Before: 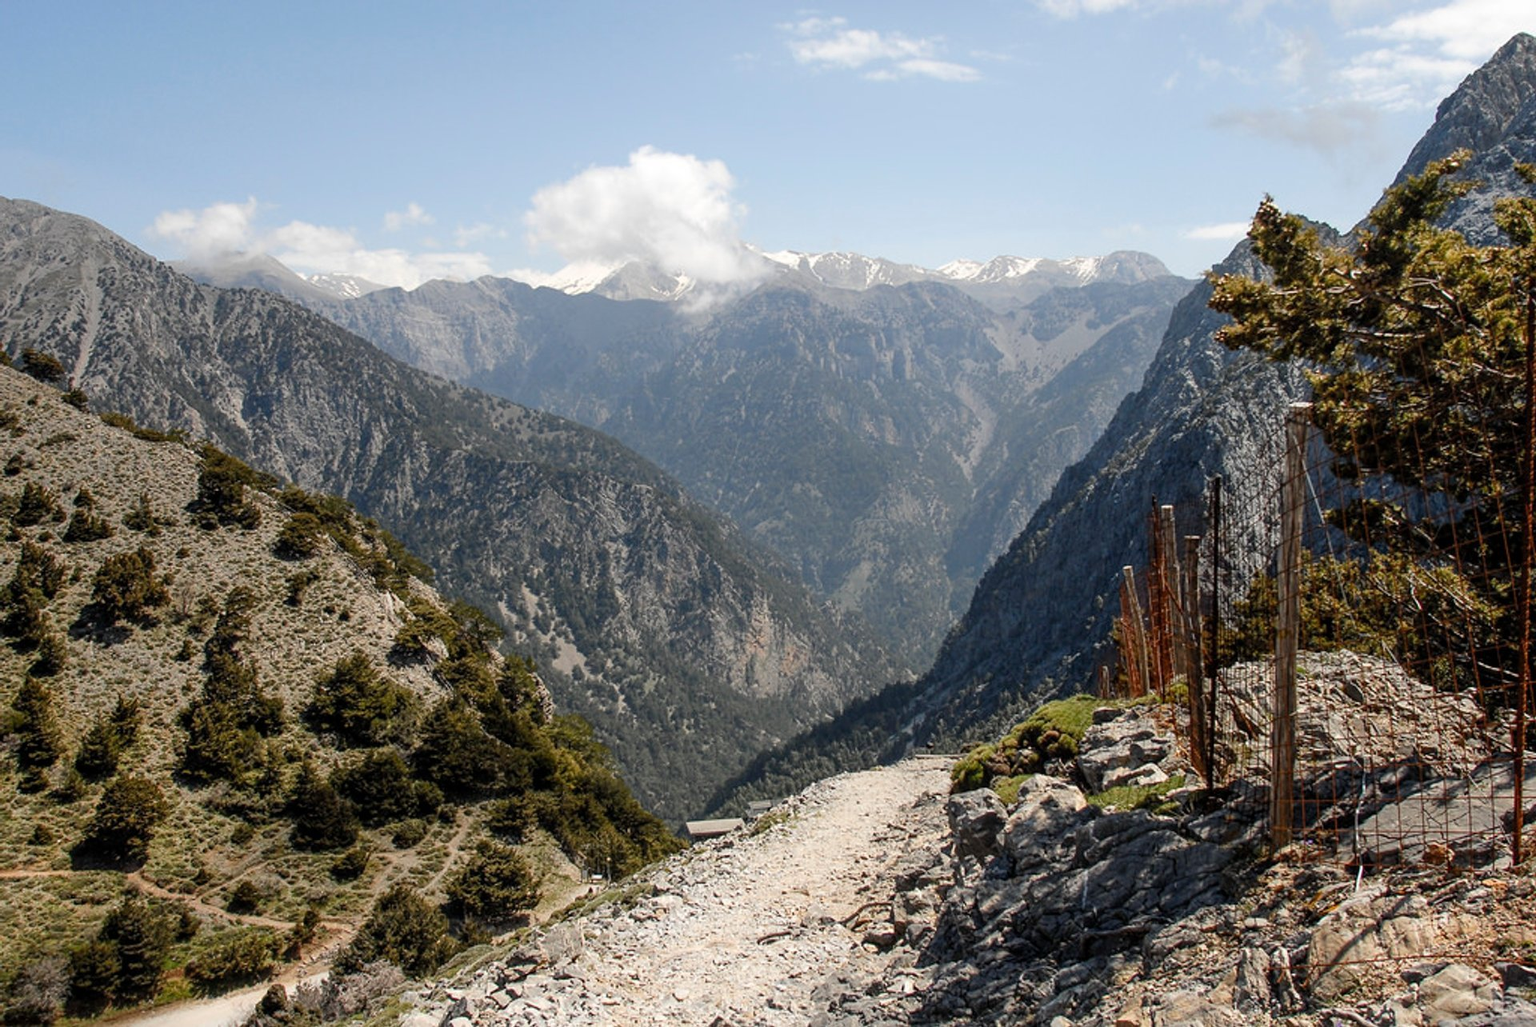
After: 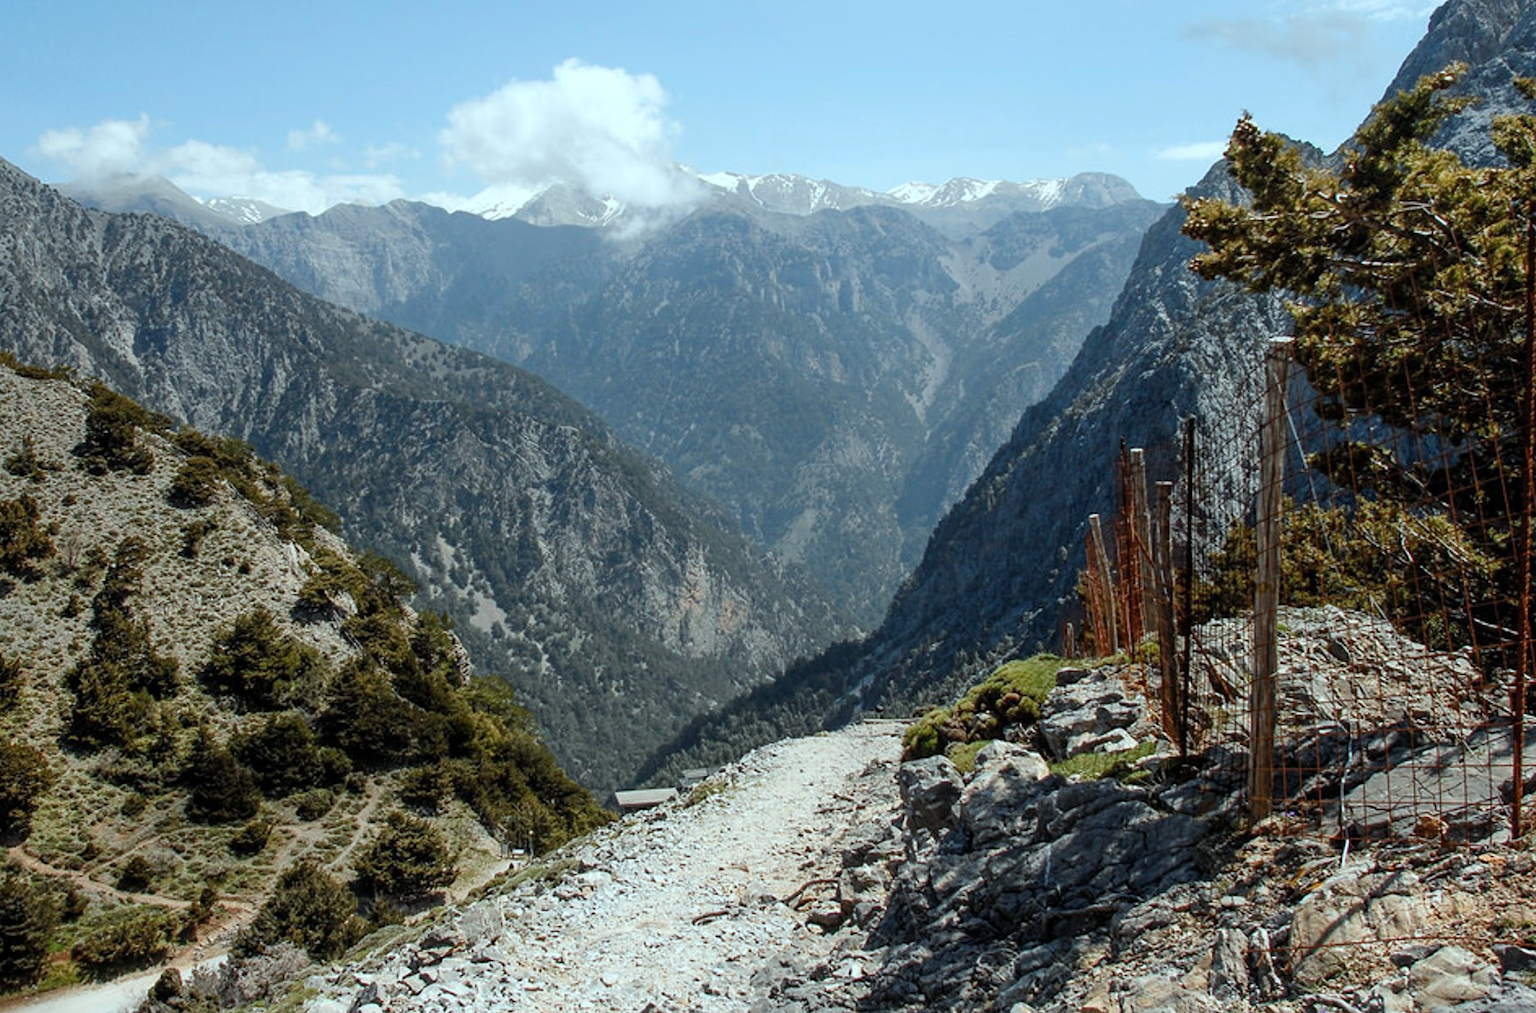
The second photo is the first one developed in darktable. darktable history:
color correction: highlights a* -9.9, highlights b* -9.74
crop and rotate: left 7.77%, top 9.018%
